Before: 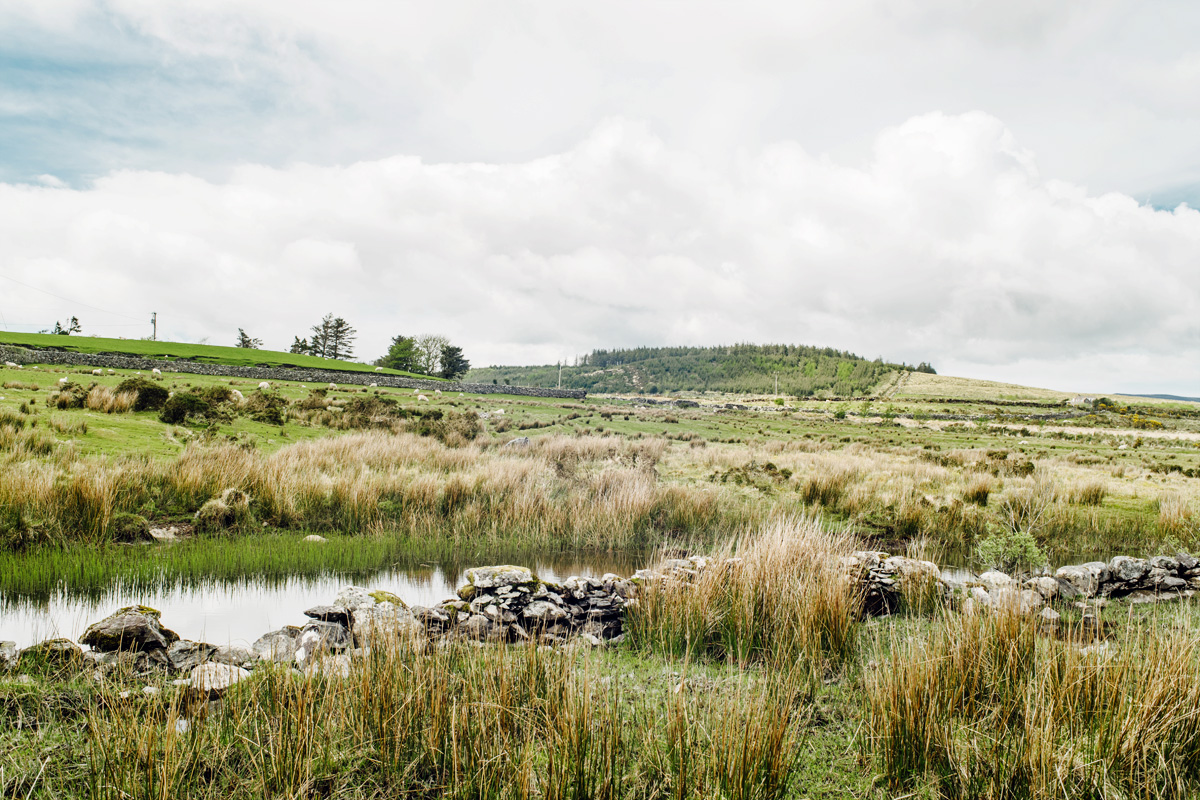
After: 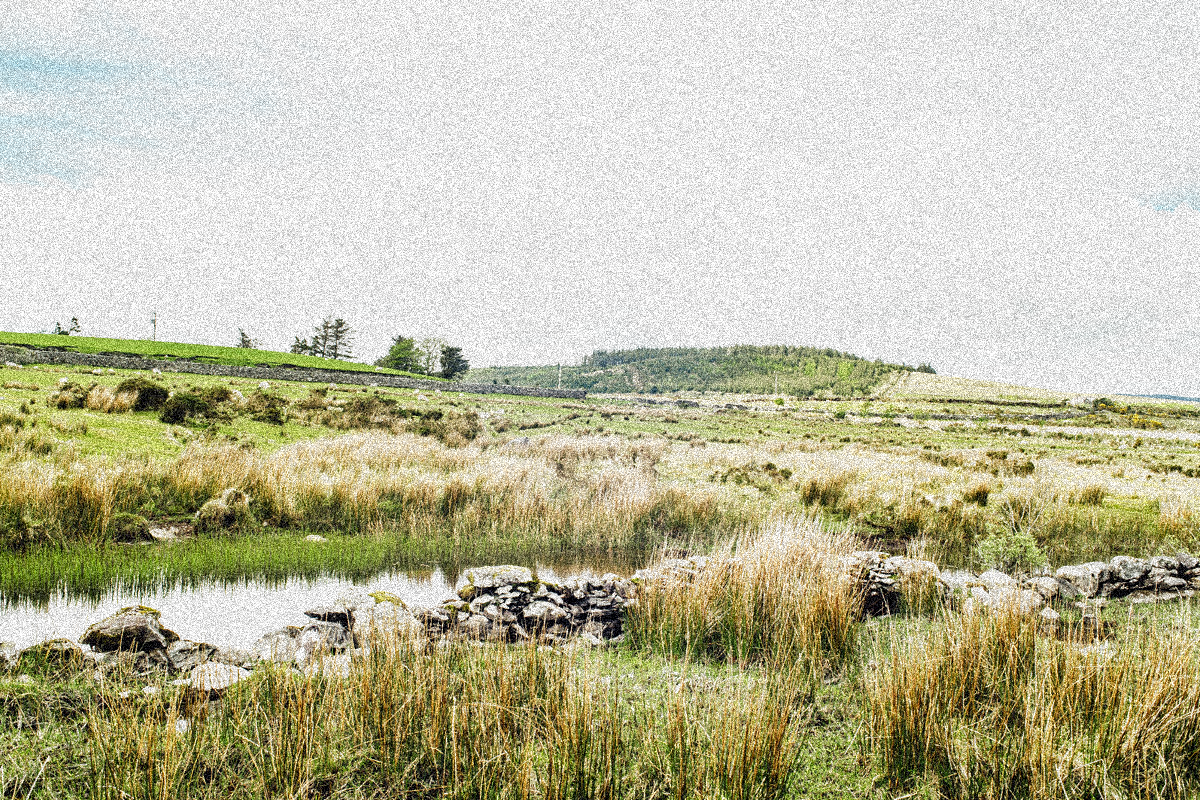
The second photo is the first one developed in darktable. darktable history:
contrast brightness saturation: saturation -0.05
base curve: curves: ch0 [(0, 0) (0.088, 0.125) (0.176, 0.251) (0.354, 0.501) (0.613, 0.749) (1, 0.877)], preserve colors none
grain: coarseness 3.75 ISO, strength 100%, mid-tones bias 0%
